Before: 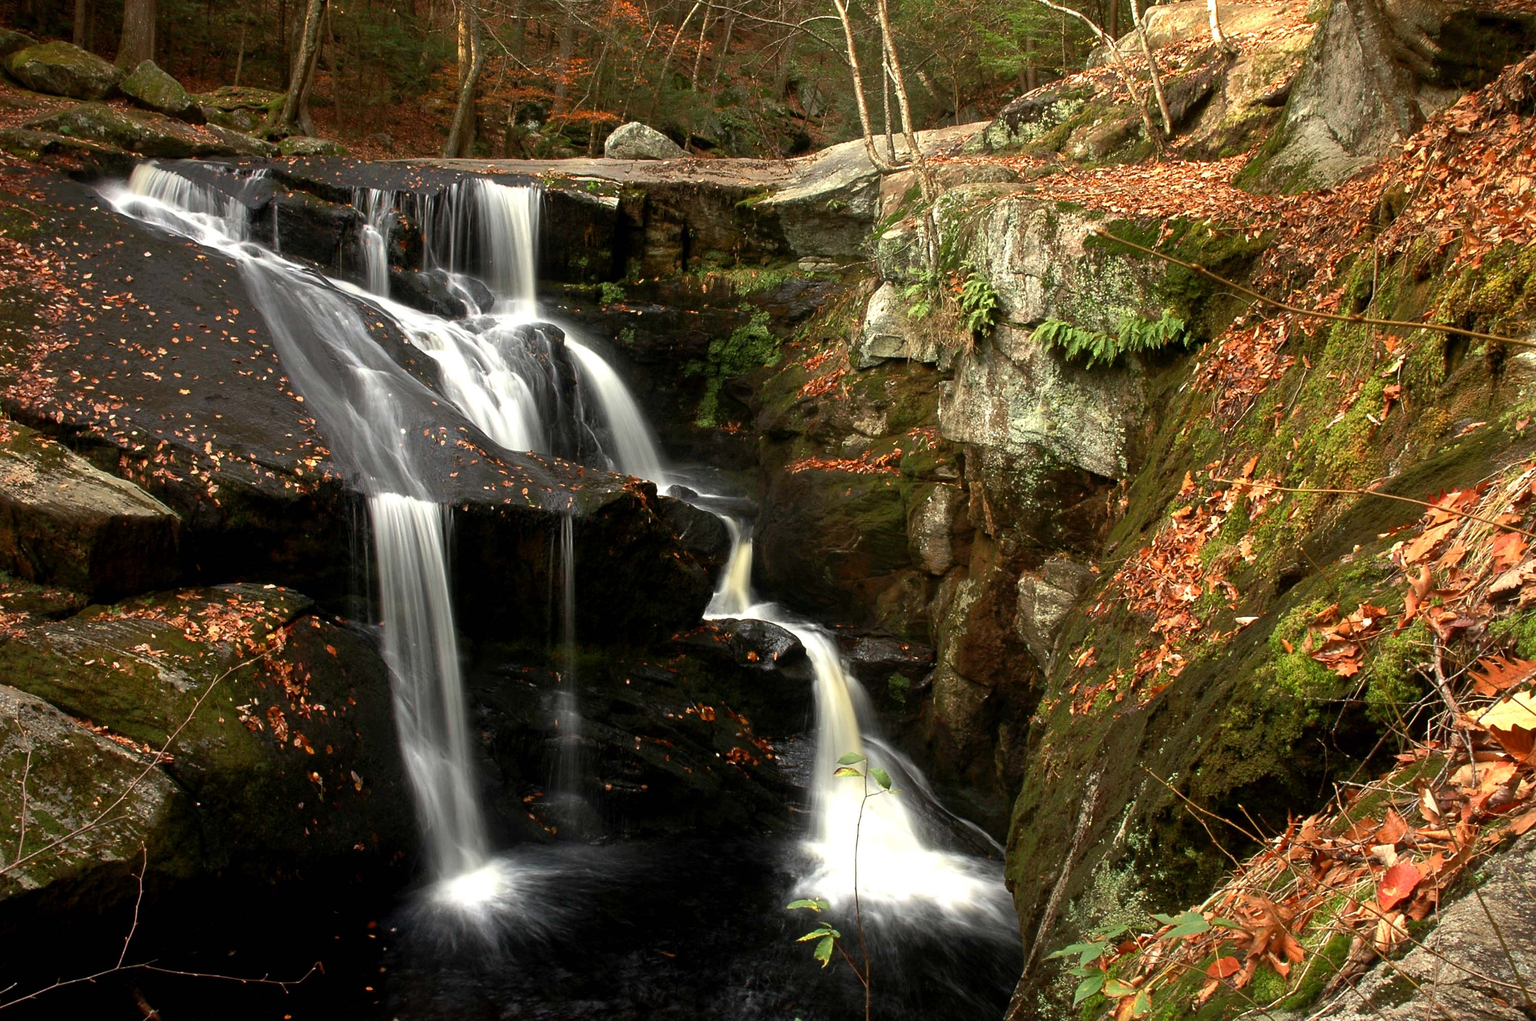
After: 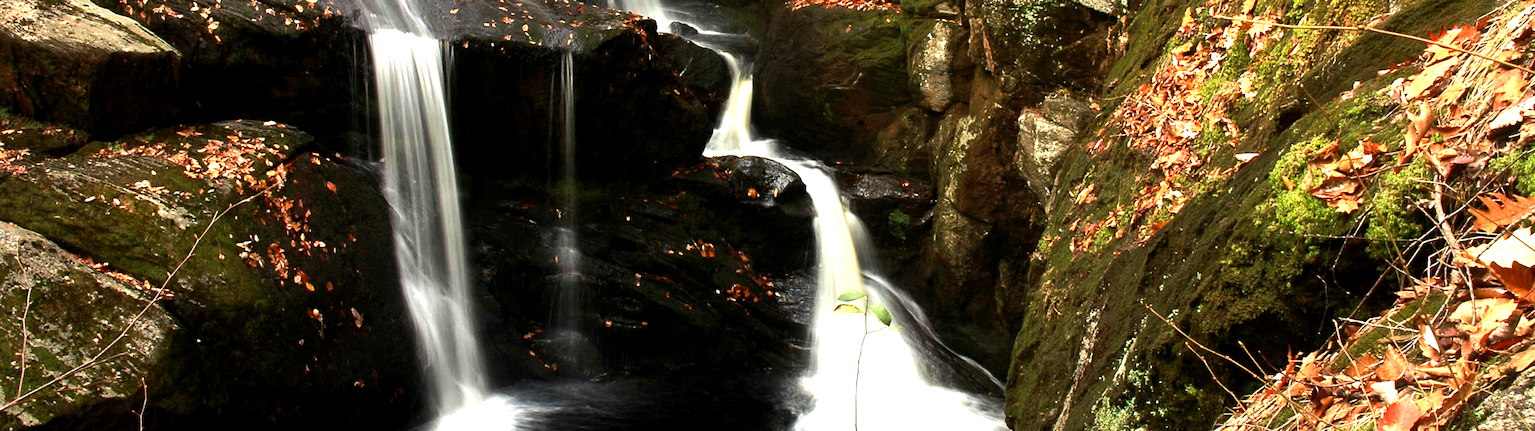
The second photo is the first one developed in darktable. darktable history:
crop: top 45.421%, bottom 12.29%
exposure: black level correction 0.001, exposure 0.5 EV, compensate highlight preservation false
tone equalizer: -8 EV -0.755 EV, -7 EV -0.689 EV, -6 EV -0.618 EV, -5 EV -0.383 EV, -3 EV 0.378 EV, -2 EV 0.6 EV, -1 EV 0.699 EV, +0 EV 0.732 EV, edges refinement/feathering 500, mask exposure compensation -1.57 EV, preserve details no
velvia: on, module defaults
